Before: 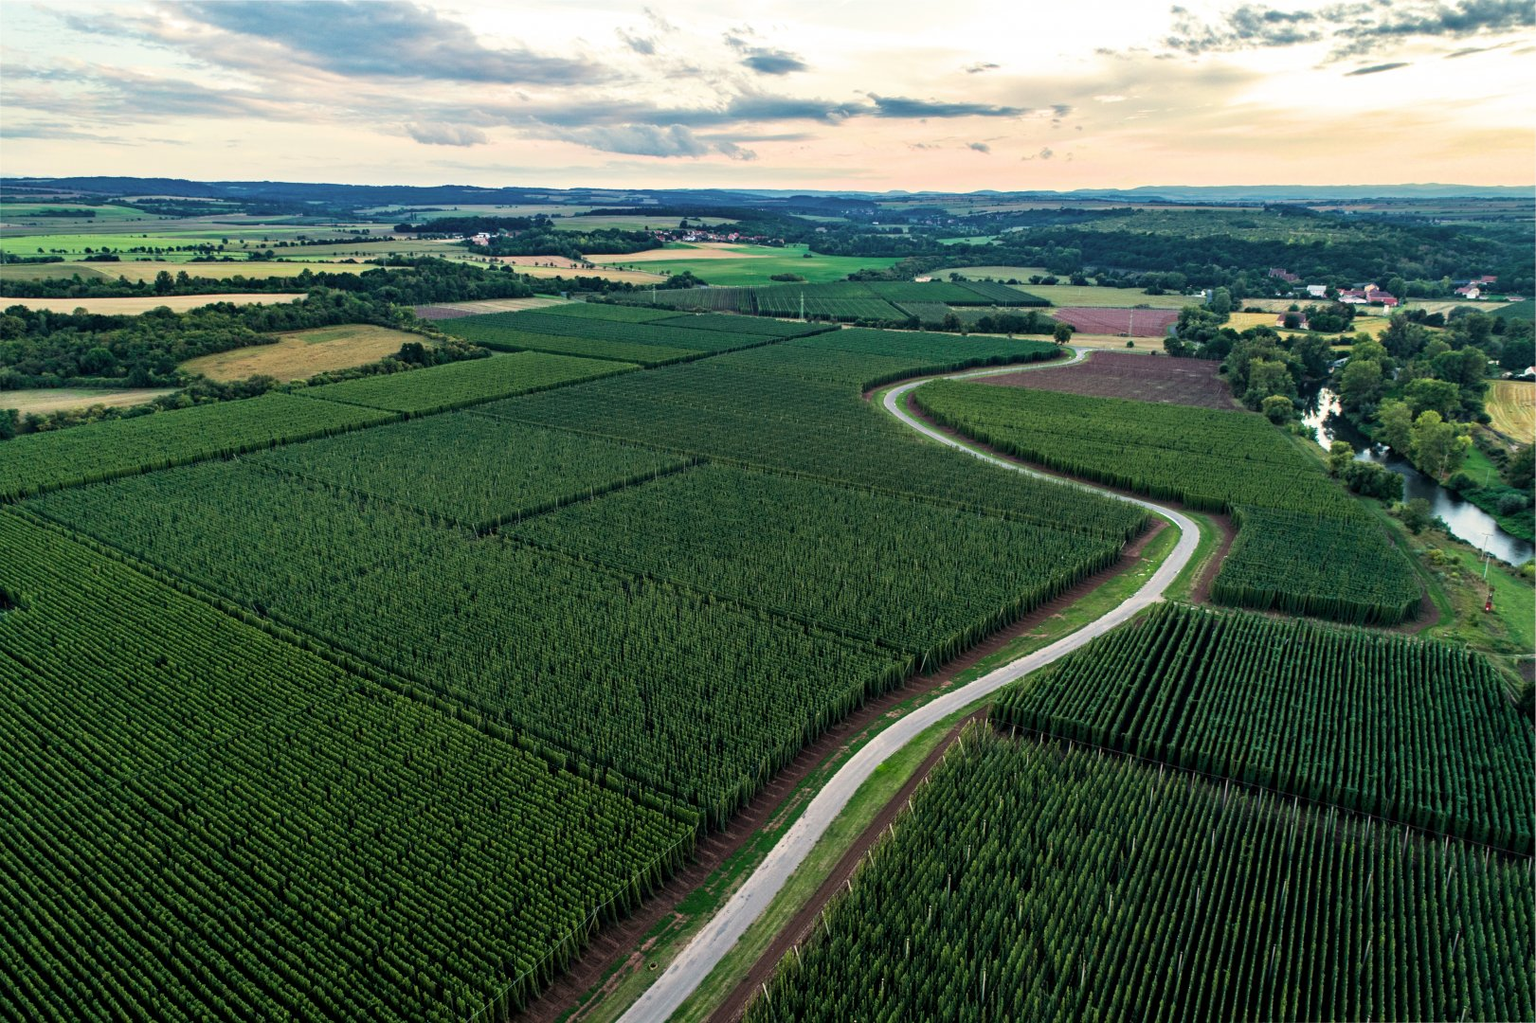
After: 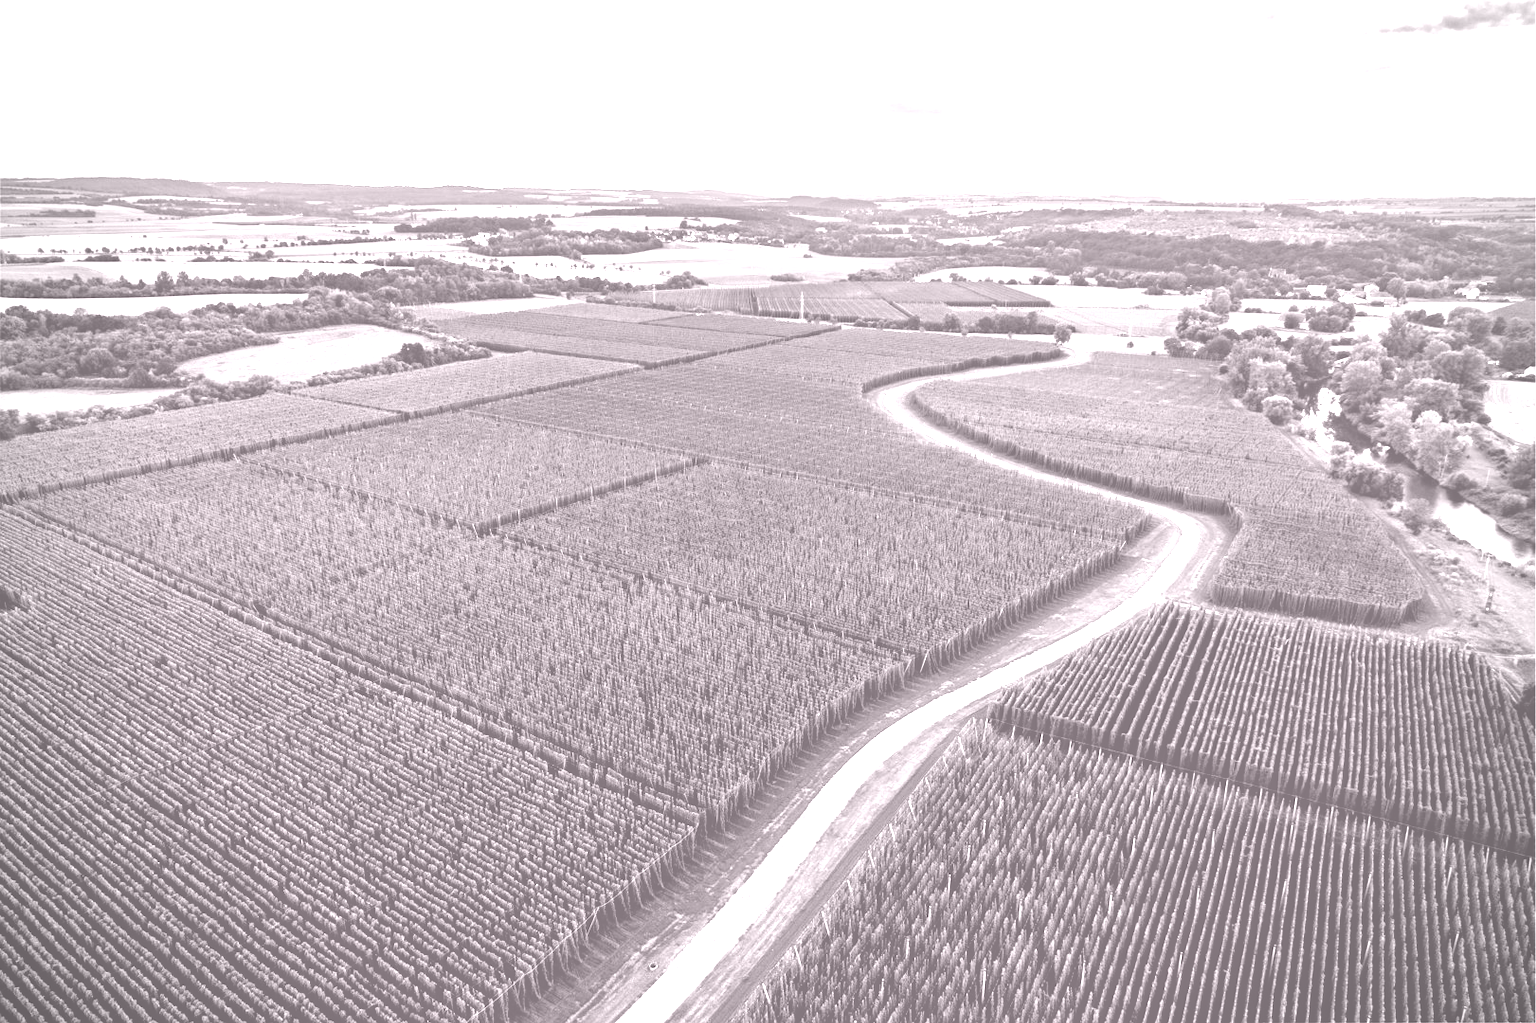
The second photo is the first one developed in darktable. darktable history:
tone curve: curves: ch0 [(0, 0) (0.051, 0.027) (0.096, 0.071) (0.241, 0.247) (0.455, 0.52) (0.594, 0.692) (0.715, 0.845) (0.84, 0.936) (1, 1)]; ch1 [(0, 0) (0.1, 0.038) (0.318, 0.243) (0.399, 0.351) (0.478, 0.469) (0.499, 0.499) (0.534, 0.549) (0.565, 0.605) (0.601, 0.644) (0.666, 0.701) (1, 1)]; ch2 [(0, 0) (0.453, 0.45) (0.479, 0.483) (0.504, 0.499) (0.52, 0.508) (0.561, 0.573) (0.592, 0.617) (0.824, 0.815) (1, 1)], color space Lab, independent channels, preserve colors none
vignetting: on, module defaults
rgb curve: curves: ch2 [(0, 0) (0.567, 0.512) (1, 1)], mode RGB, independent channels
colorize: hue 25.2°, saturation 83%, source mix 82%, lightness 79%, version 1
